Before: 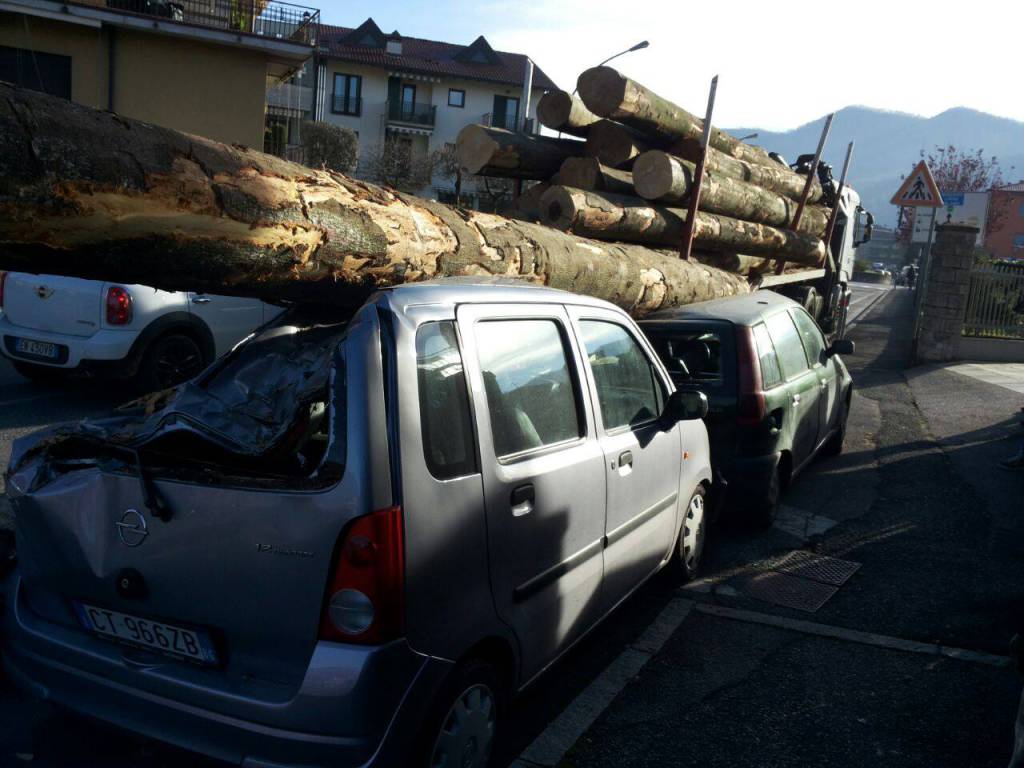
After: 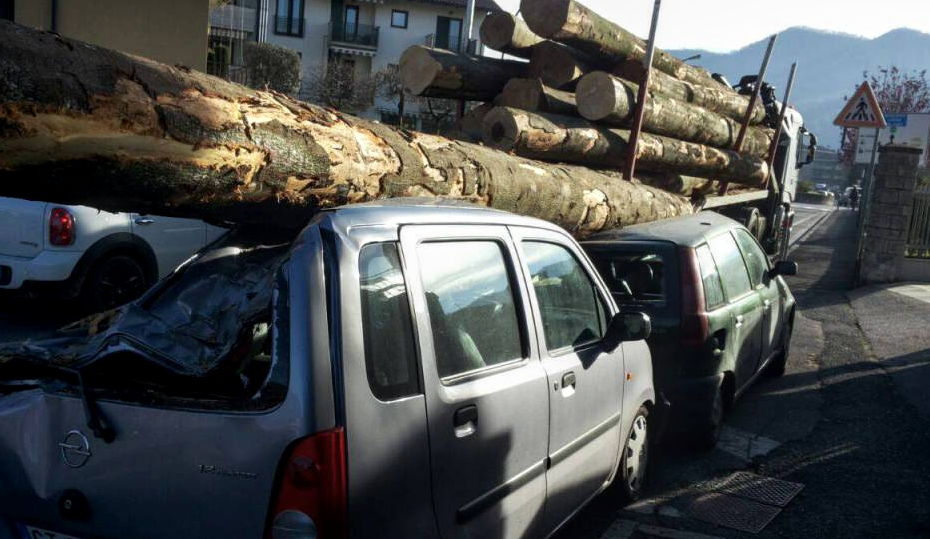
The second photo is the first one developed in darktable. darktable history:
local contrast: on, module defaults
crop: left 5.596%, top 10.314%, right 3.534%, bottom 19.395%
